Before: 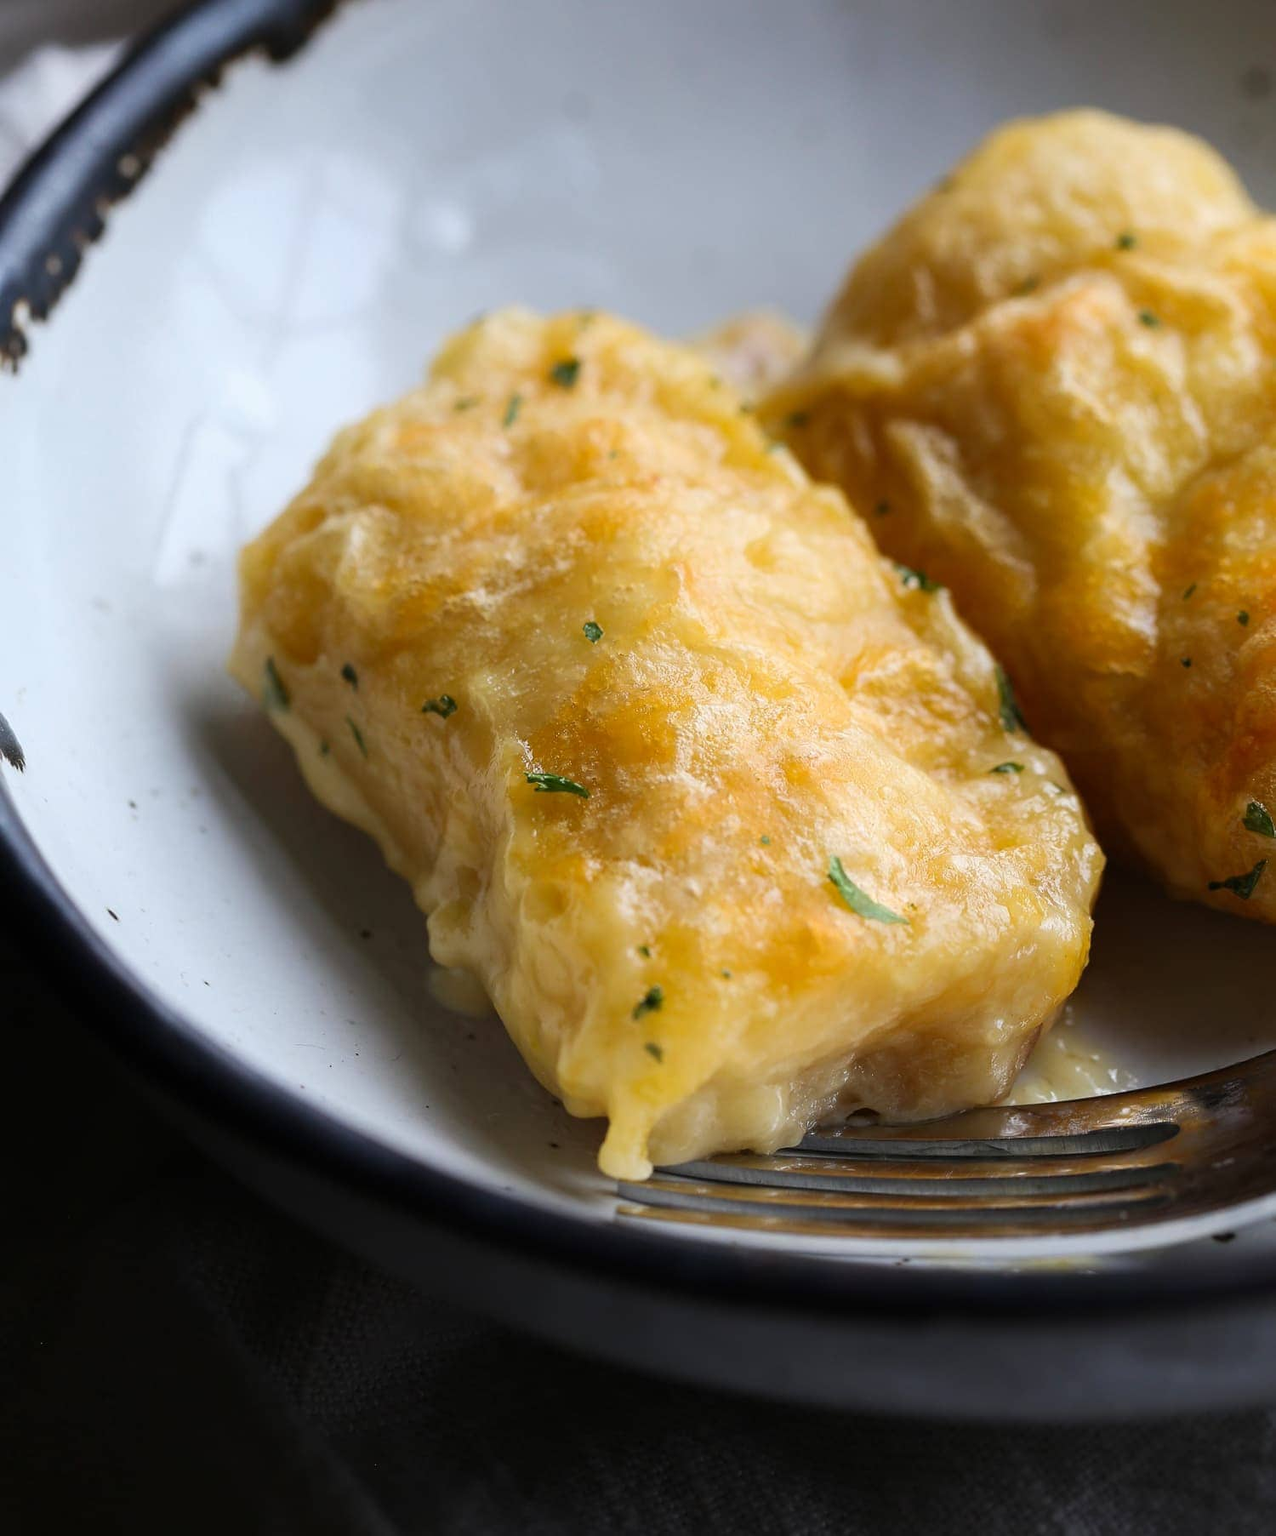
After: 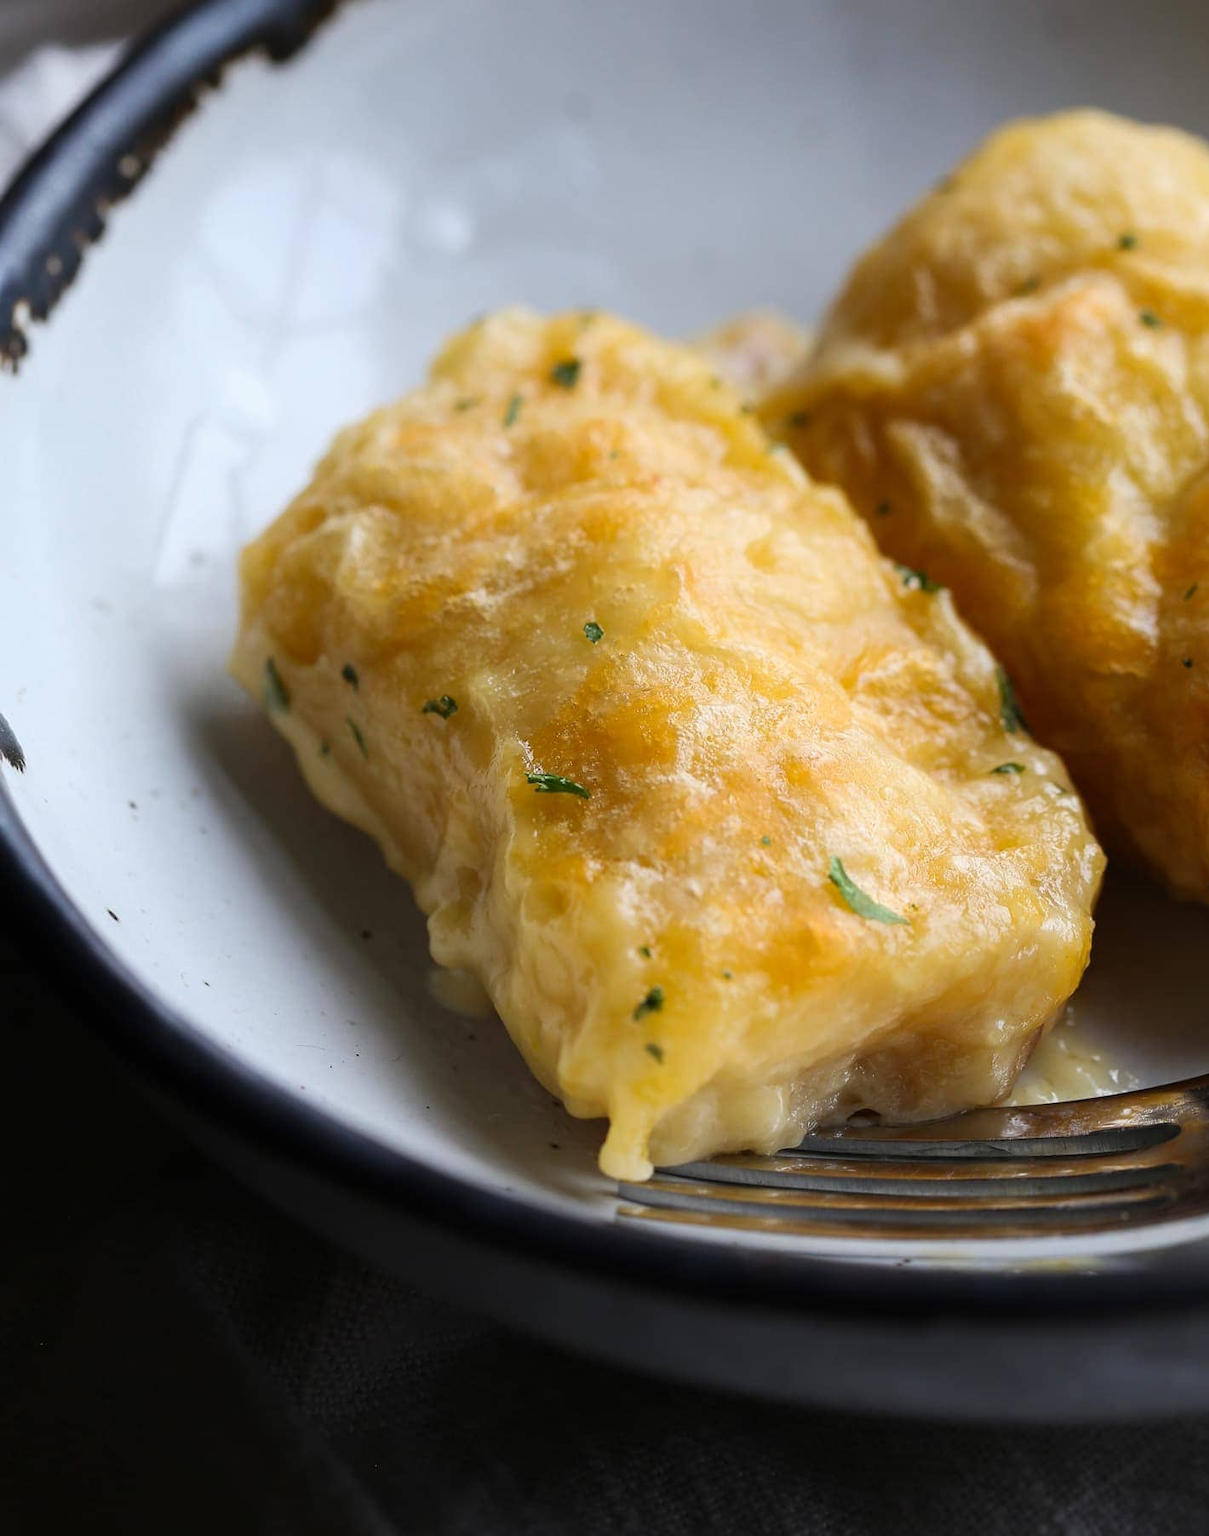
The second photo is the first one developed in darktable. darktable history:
crop and rotate: left 0%, right 5.2%
